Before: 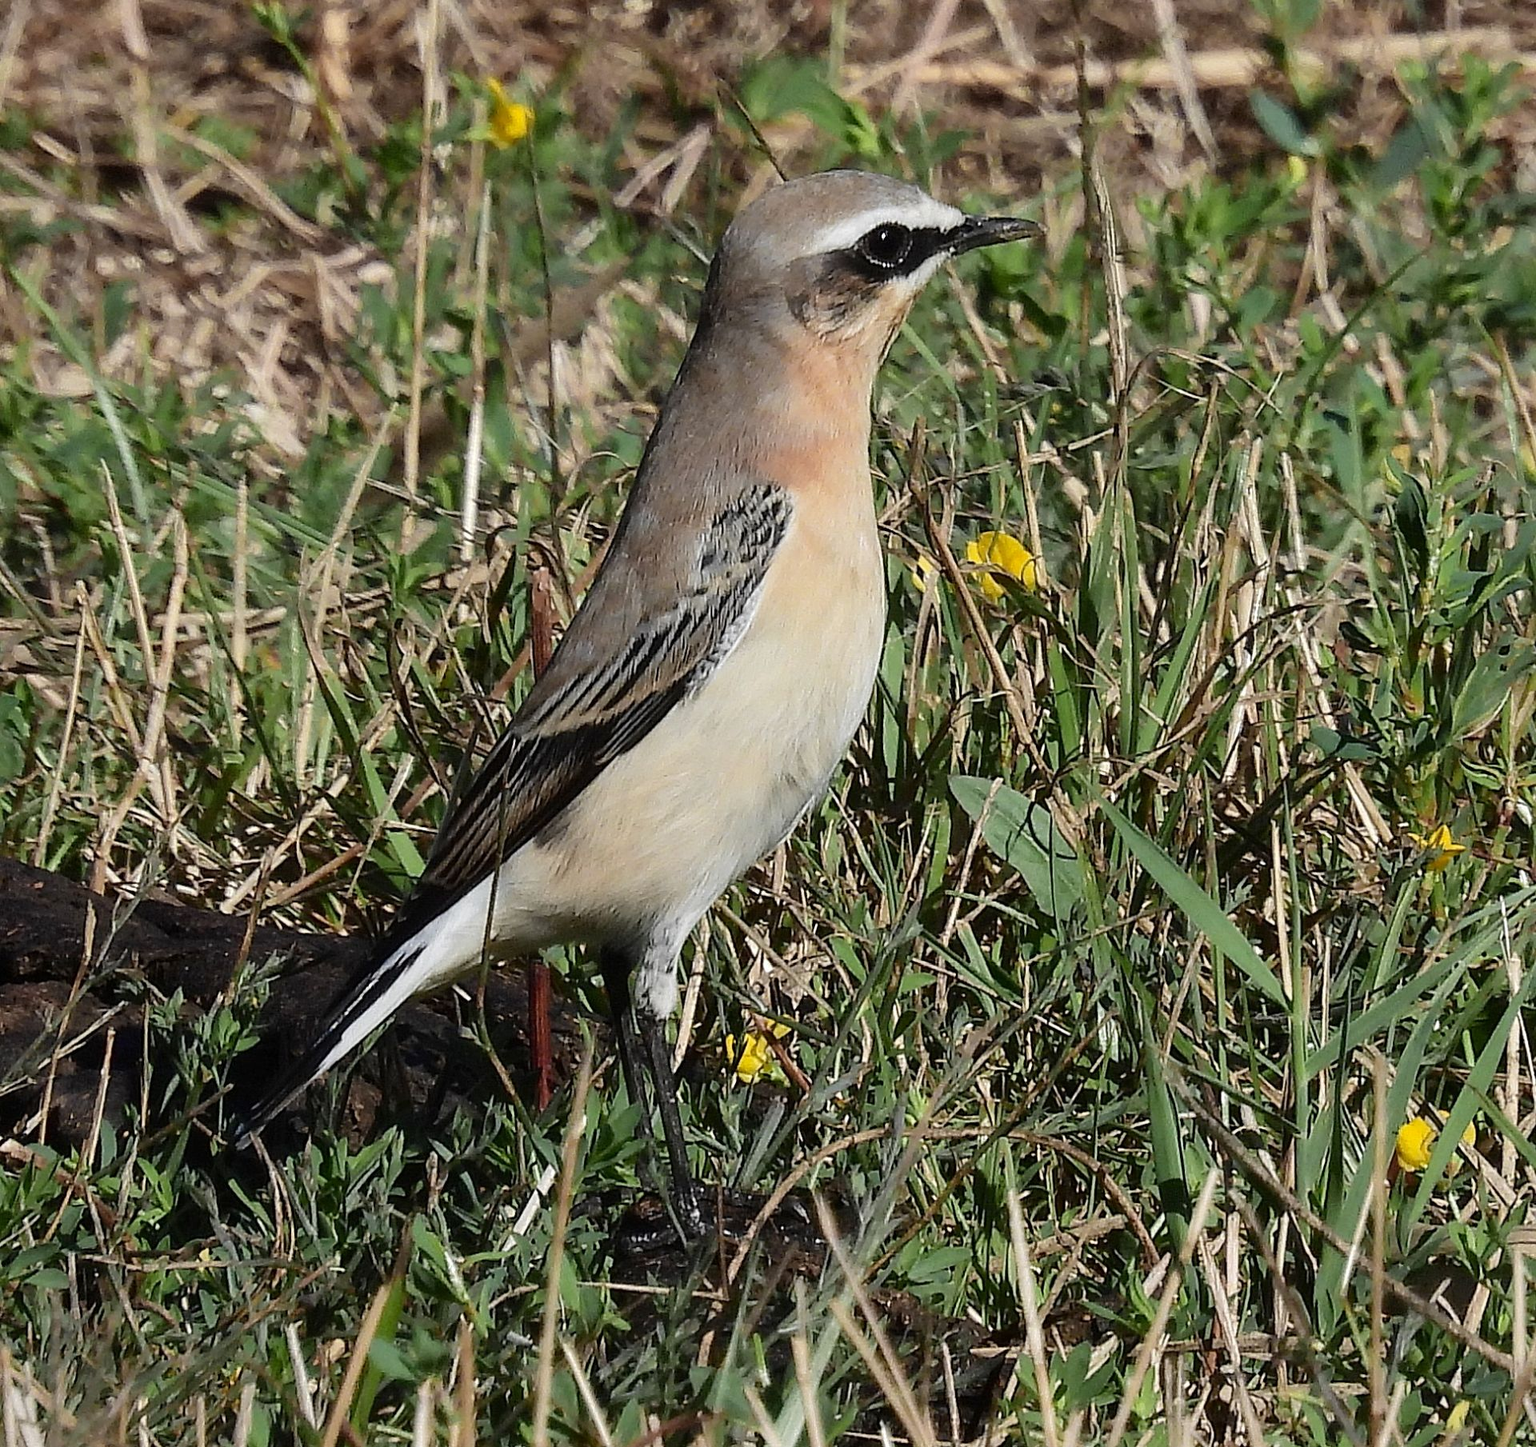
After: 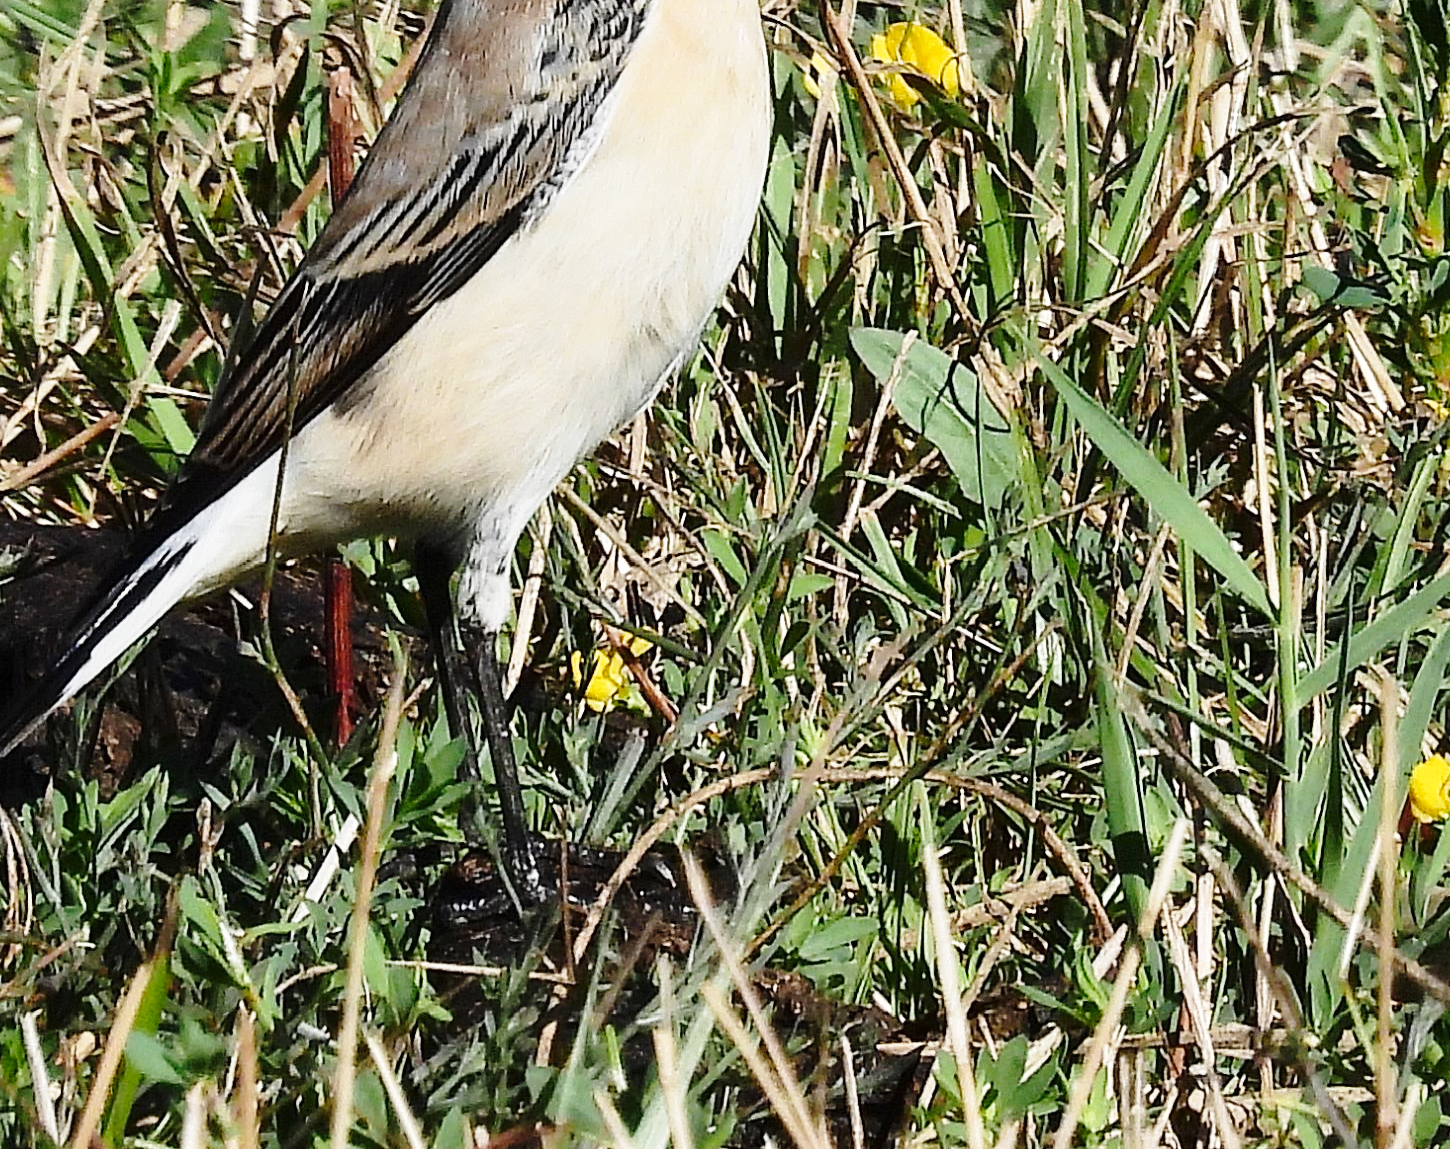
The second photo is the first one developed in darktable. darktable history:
crop and rotate: left 17.502%, top 35.503%, right 6.929%, bottom 0.951%
base curve: curves: ch0 [(0, 0) (0.028, 0.03) (0.121, 0.232) (0.46, 0.748) (0.859, 0.968) (1, 1)], preserve colors none
